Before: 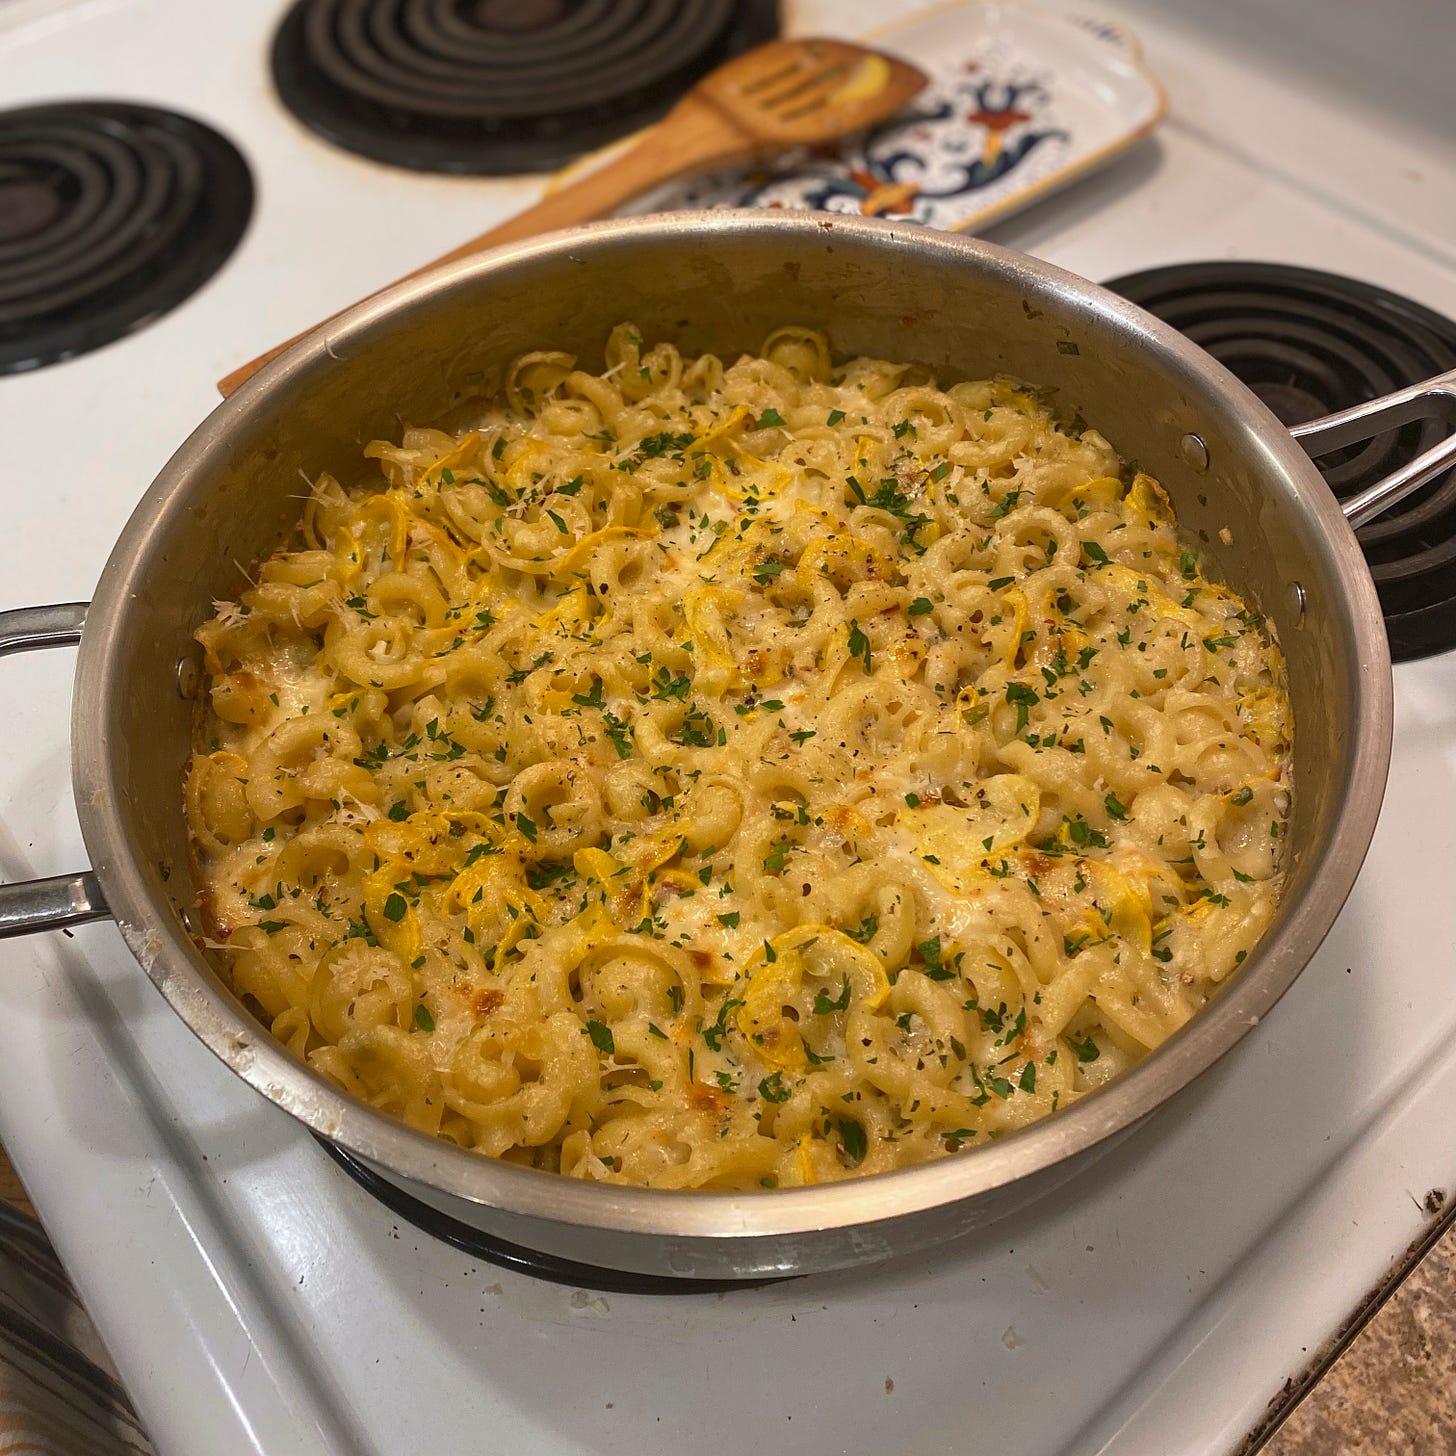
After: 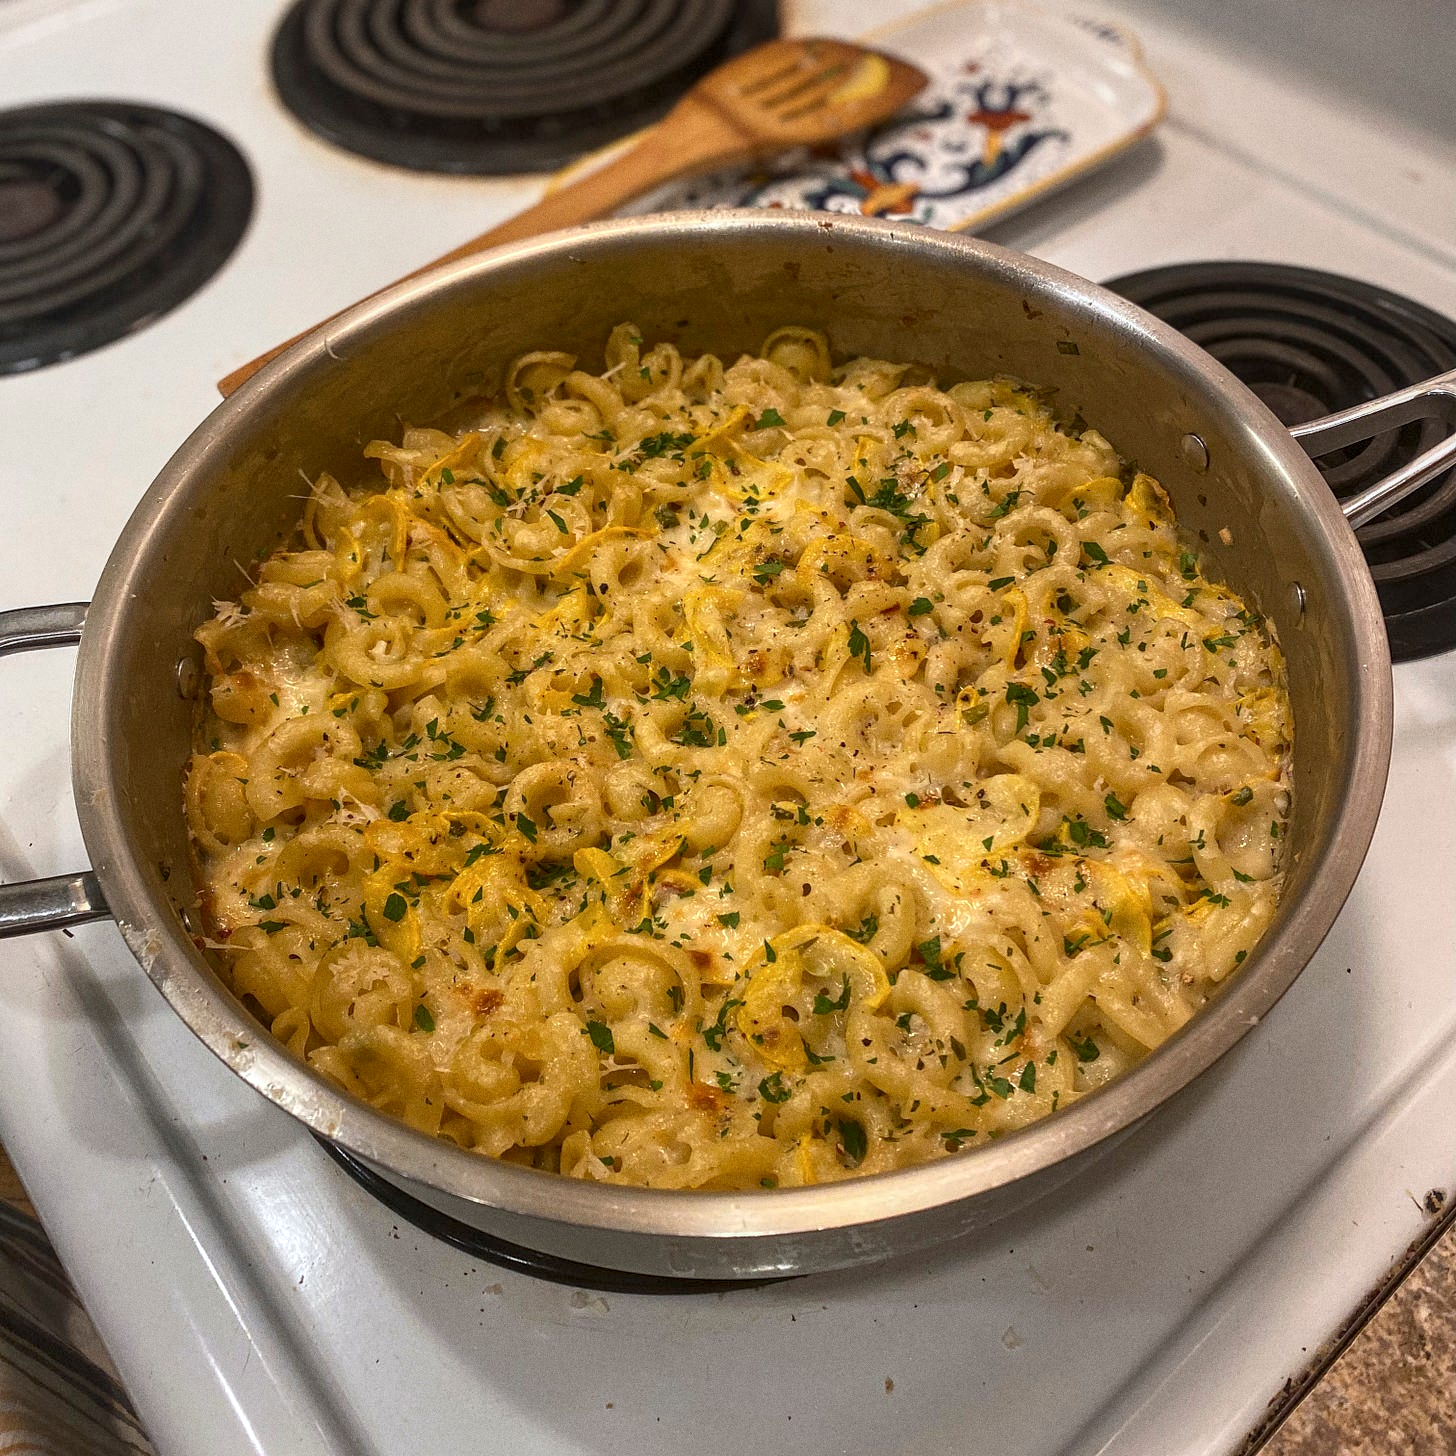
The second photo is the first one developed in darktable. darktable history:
shadows and highlights: shadows 0, highlights 40
grain: coarseness 0.09 ISO
local contrast: on, module defaults
